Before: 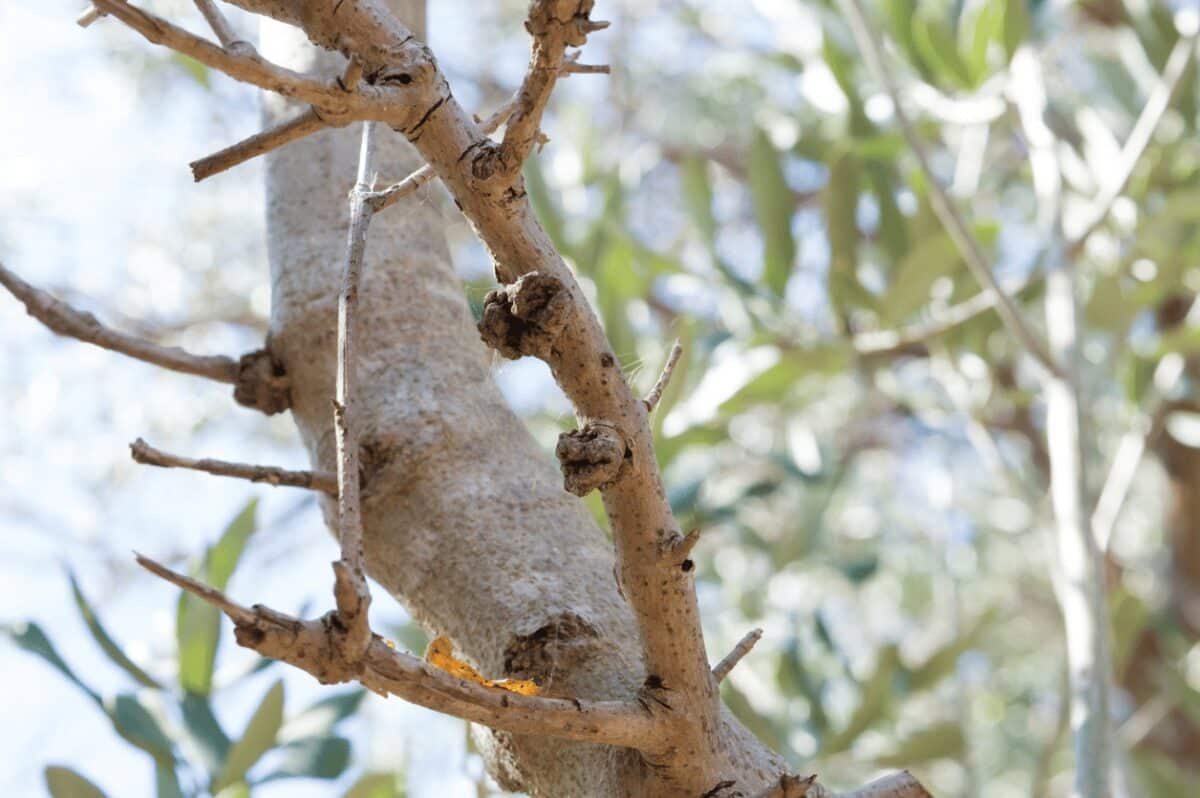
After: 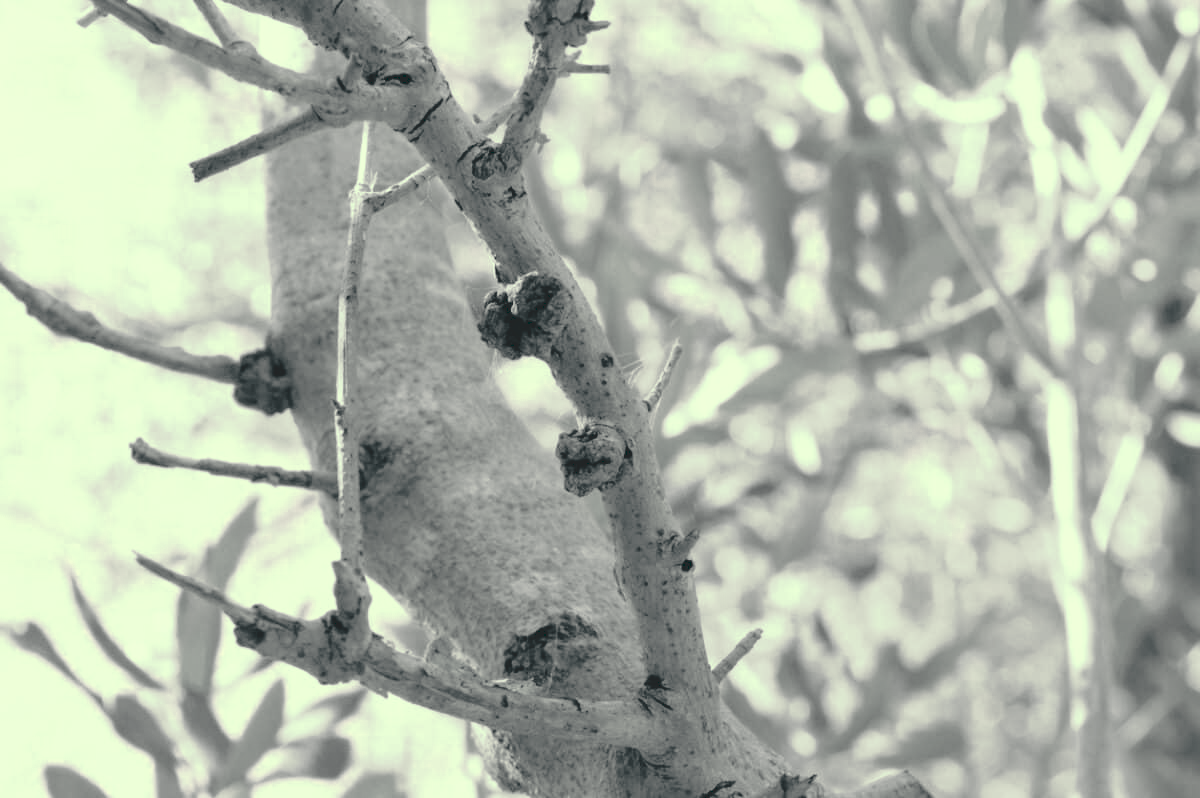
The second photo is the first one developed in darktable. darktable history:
tone curve: curves: ch0 [(0, 0) (0.003, 0.128) (0.011, 0.133) (0.025, 0.133) (0.044, 0.141) (0.069, 0.152) (0.1, 0.169) (0.136, 0.201) (0.177, 0.239) (0.224, 0.294) (0.277, 0.358) (0.335, 0.428) (0.399, 0.488) (0.468, 0.55) (0.543, 0.611) (0.623, 0.678) (0.709, 0.755) (0.801, 0.843) (0.898, 0.91) (1, 1)], preserve colors none
color look up table: target L [84.73, 78.68, 80.44, 75.52, 76.25, 58.61, 53.35, 39.88, 40.71, 34.6, 26.8, 201.81, 84.73, 80.52, 64.75, 64.35, 61.16, 68.2, 54.32, 41.25, 41.99, 42.37, 25.08, 7.15, 98.87, 100.9, 90.09, 78.8, 87.3, 76.35, 90.61, 71.86, 70.45, 89.02, 69.61, 84.73, 47.65, 55.53, 34.09, 40.83, 20.74, 6.954, 98.54, 87.49, 85.65, 77.08, 59.63, 58.32, 34.5], target a [-2.859, -2.985, -2.969, -2.655, -2.704, -3.042, -4.219, -2.76, -2.368, -1.503, -1.444, 0, -2.859, -2.797, -2.95, -3.11, -3.58, -2.809, -2.943, -1.833, -2.192, -2.33, -1.456, -4.958, -14.51, -2.62, -3.897, -2.381, -3.828, -2.204, -4.882, -2.665, -2.773, -2.604, -3.099, -2.859, -2.333, -2.718, -1.726, -1.806, -1.878, -5.94, -14.92, -2.932, -2.319, -2.198, -3.551, -2.511, -1.933], target b [8.274, 6.603, 6.6, 5.663, 5.639, 2.715, 2.439, -0.201, 0.441, -1.177, -0.511, -0.001, 8.274, 7.262, 3.454, 4.252, 3.559, 4.831, 1.822, 0, -0.144, 0.427, -0.551, -2.94, 22.71, 24.3, 11.41, 6.291, 9.396, 5.242, 12.22, 4.563, 4.147, 10.2, 4.025, 8.274, 0.435, 2.053, -0.033, 0.007, -0.601, -3.252, 22.76, 8.838, 7.453, 5.211, 3.096, 2.362, -0.7], num patches 49
